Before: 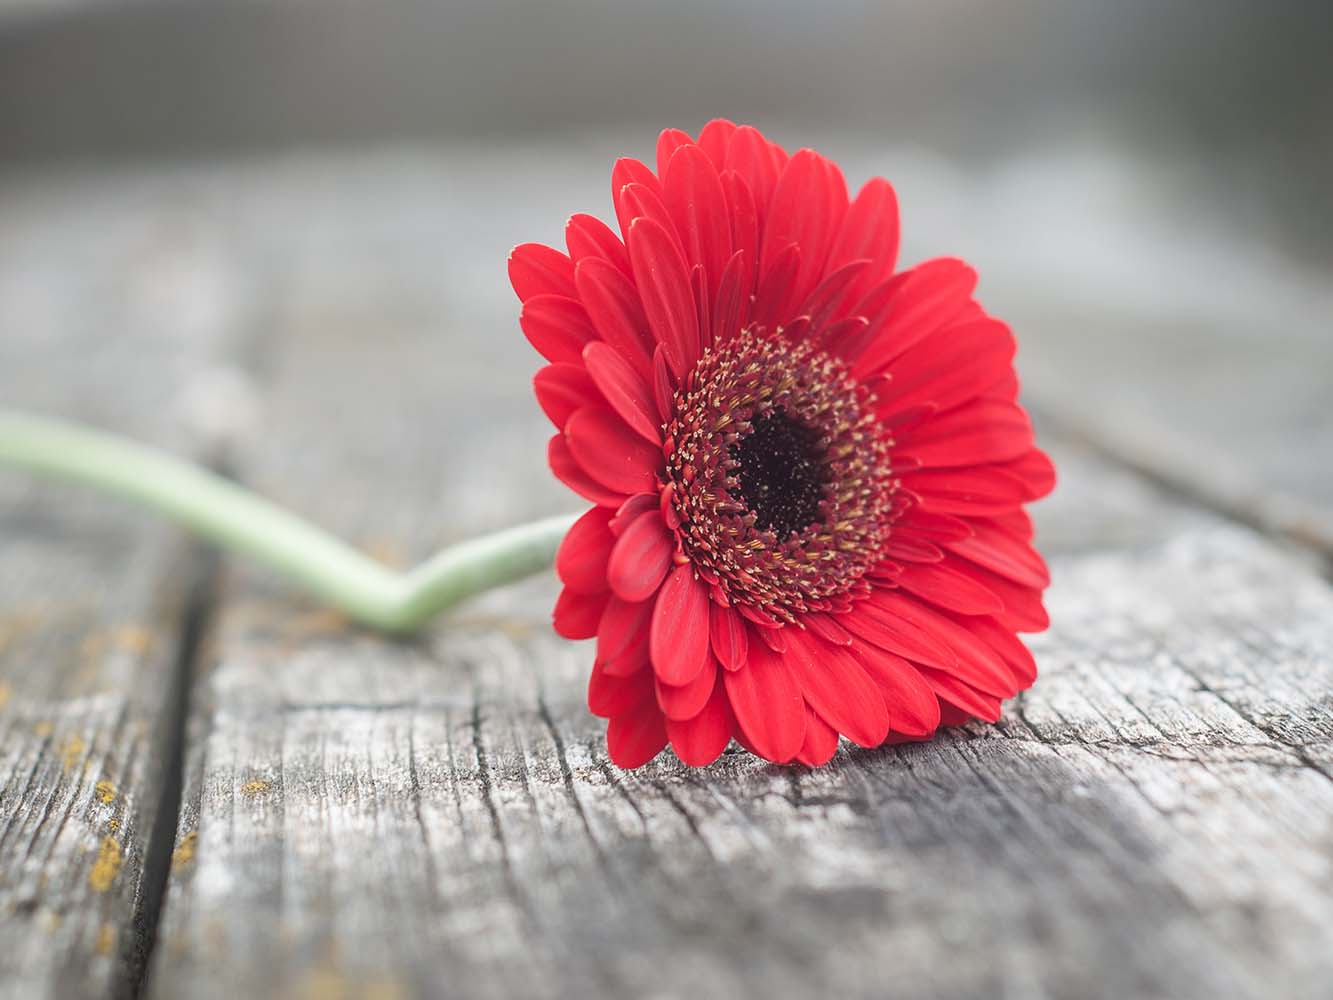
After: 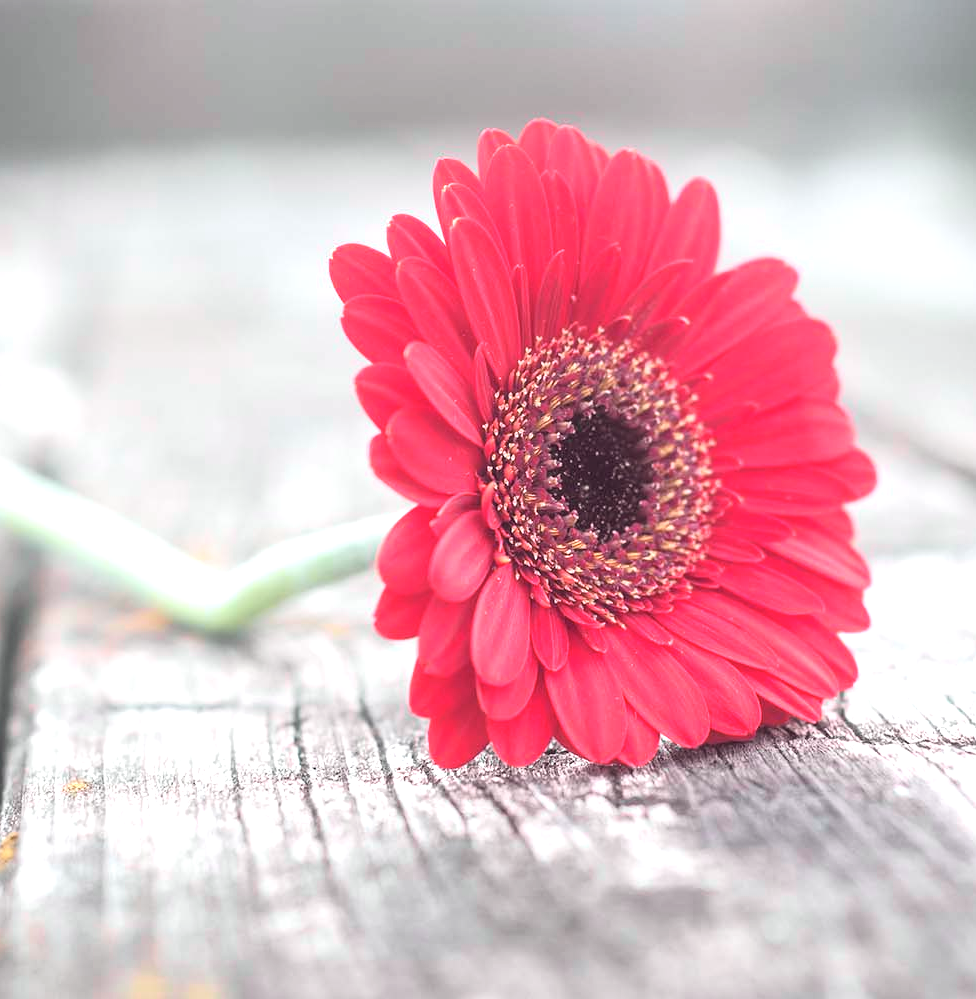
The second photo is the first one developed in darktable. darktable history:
crop: left 13.443%, right 13.31%
exposure: exposure 1 EV, compensate highlight preservation false
tone curve: curves: ch0 [(0, 0) (0.822, 0.825) (0.994, 0.955)]; ch1 [(0, 0) (0.226, 0.261) (0.383, 0.397) (0.46, 0.46) (0.498, 0.501) (0.524, 0.543) (0.578, 0.575) (1, 1)]; ch2 [(0, 0) (0.438, 0.456) (0.5, 0.495) (0.547, 0.515) (0.597, 0.58) (0.629, 0.603) (1, 1)], color space Lab, independent channels, preserve colors none
